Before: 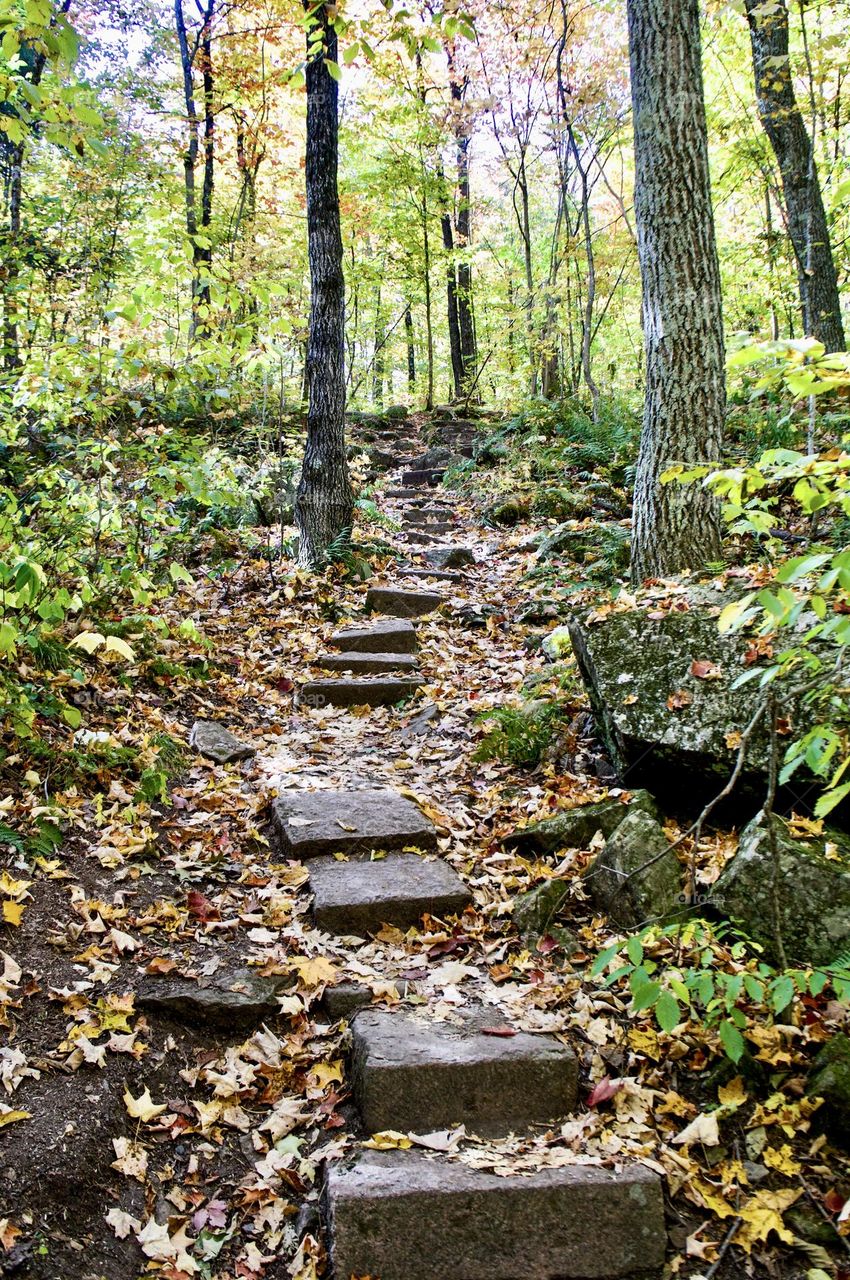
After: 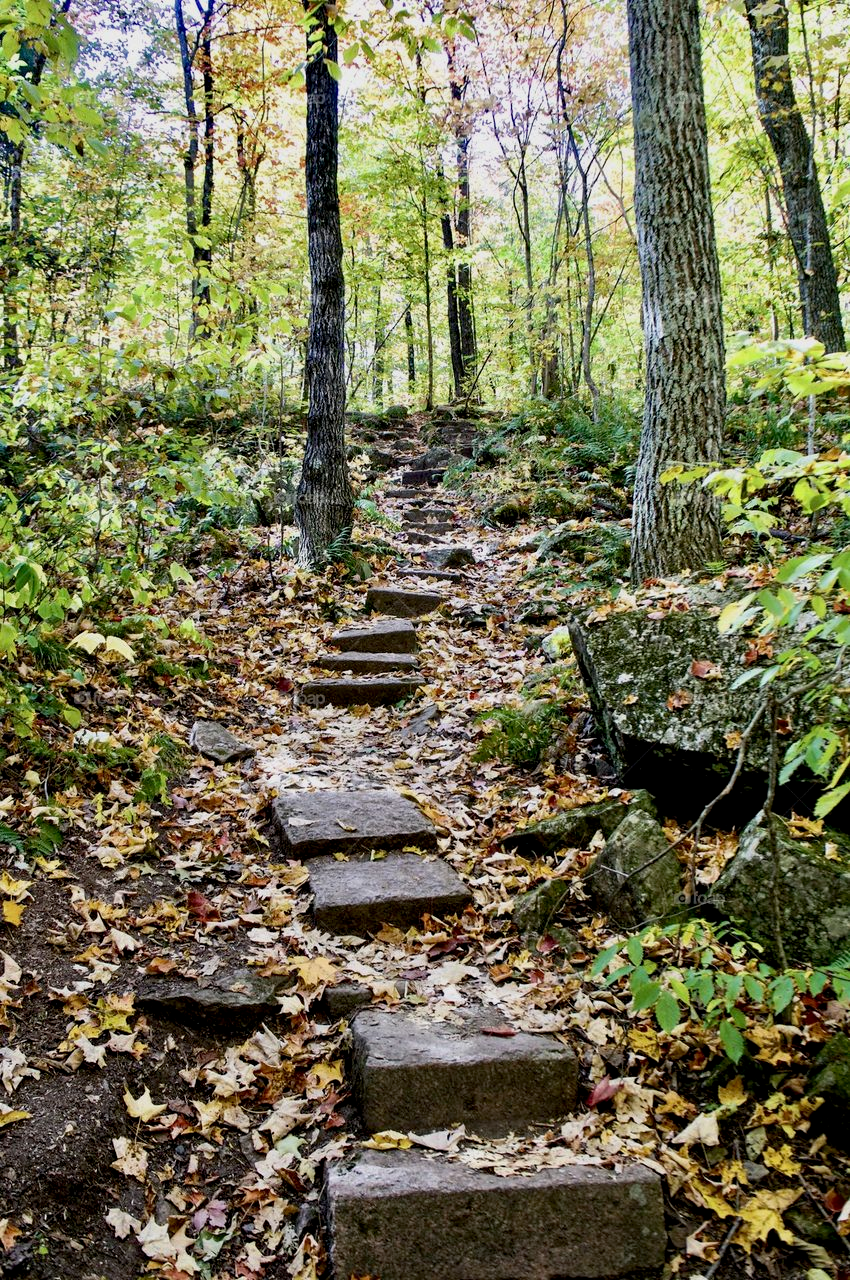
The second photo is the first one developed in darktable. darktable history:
exposure: black level correction 0.006, exposure -0.227 EV, compensate highlight preservation false
